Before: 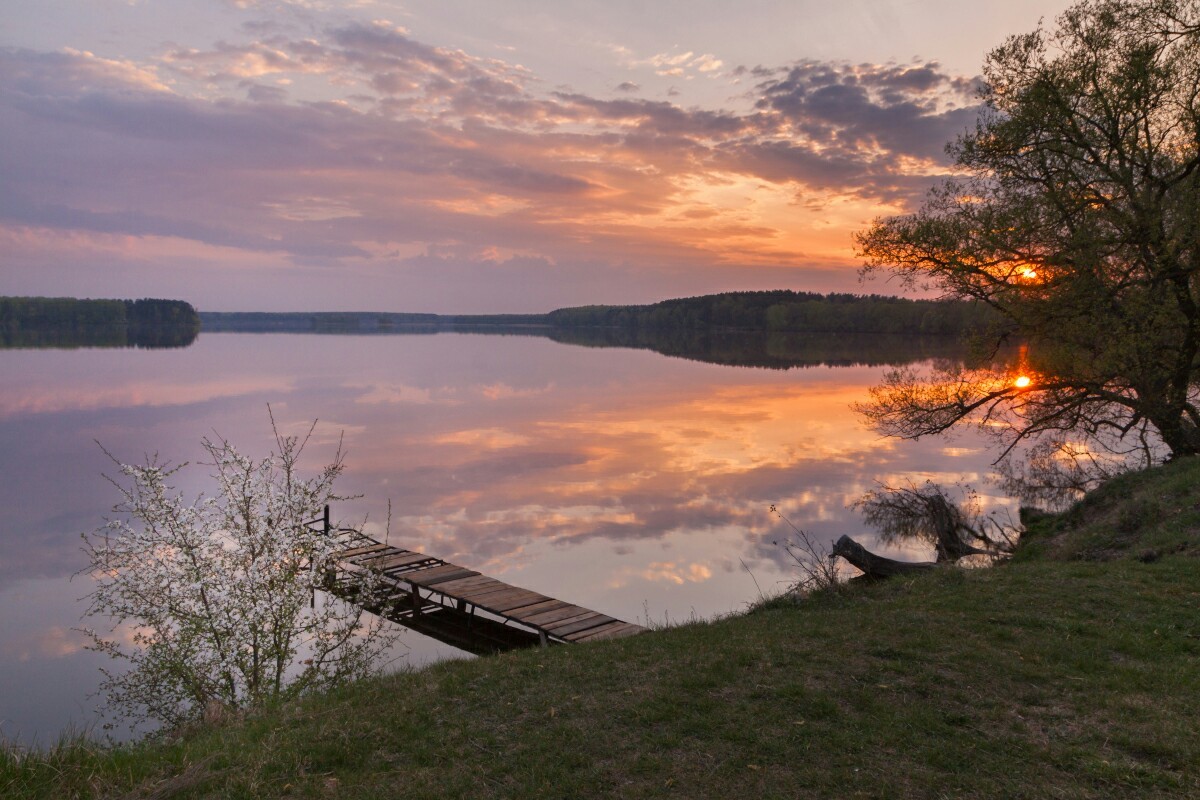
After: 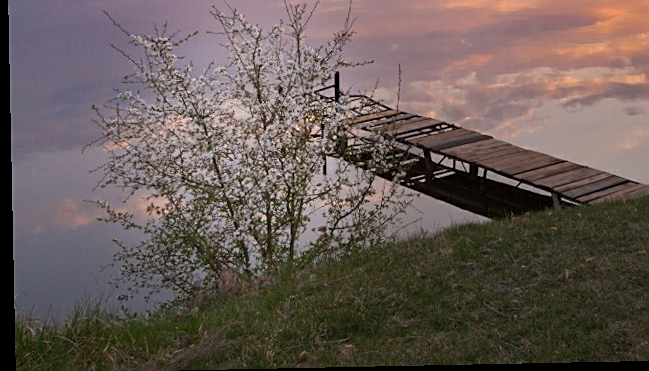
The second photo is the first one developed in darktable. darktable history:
crop and rotate: top 54.778%, right 46.61%, bottom 0.159%
rotate and perspective: rotation -1.17°, automatic cropping off
sharpen: on, module defaults
